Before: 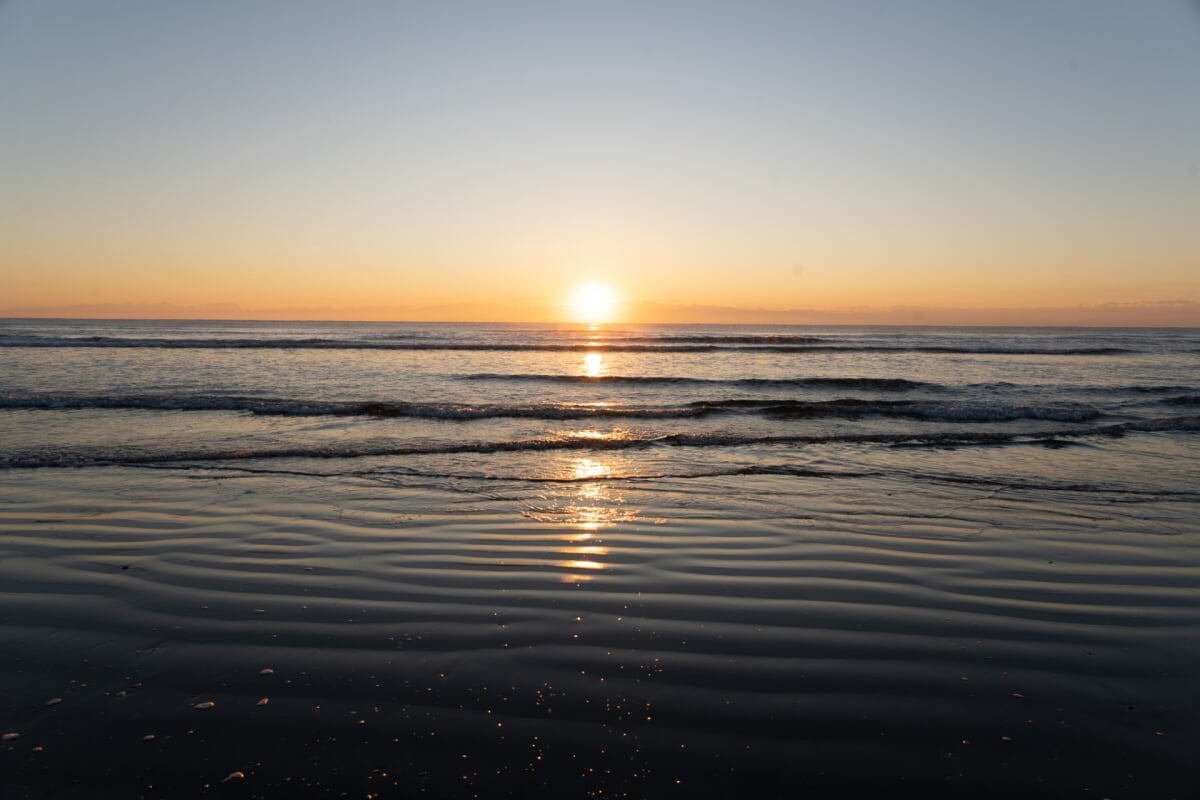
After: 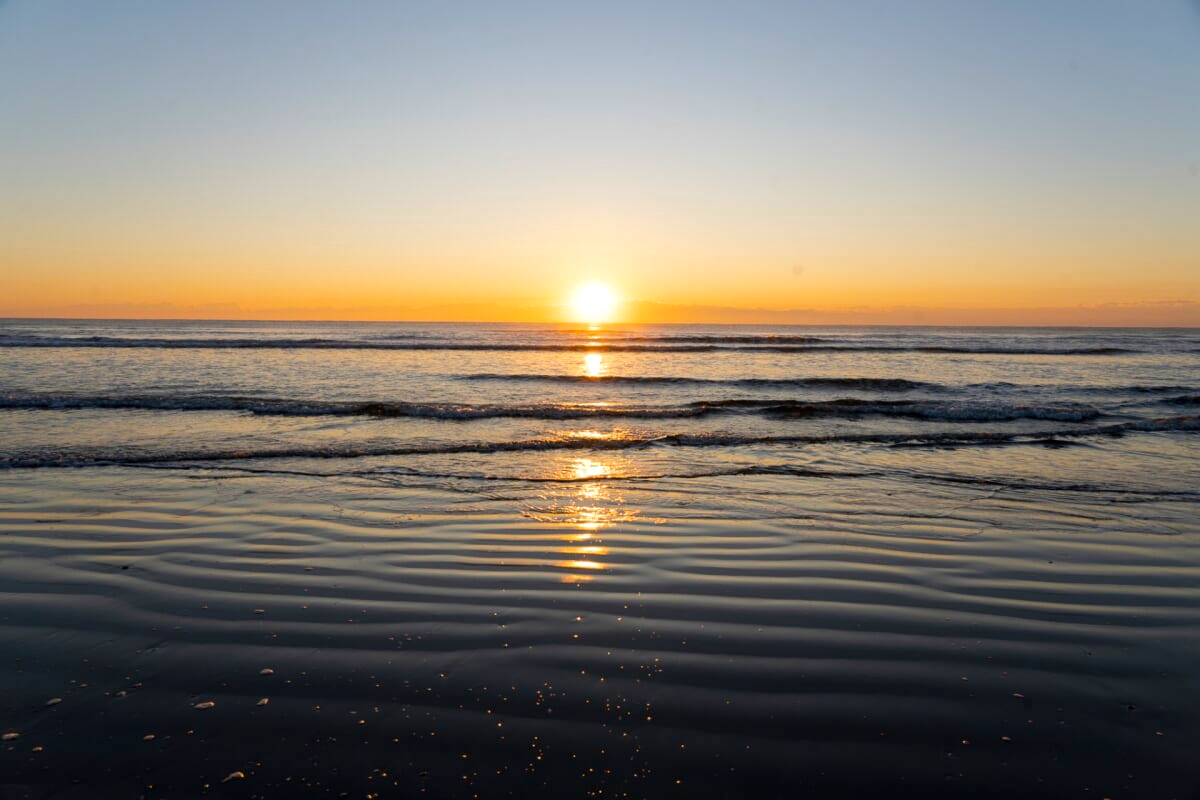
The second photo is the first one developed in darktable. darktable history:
color balance rgb: perceptual saturation grading › global saturation 25%, perceptual brilliance grading › mid-tones 10%, perceptual brilliance grading › shadows 15%, global vibrance 20%
base curve: preserve colors none
local contrast: on, module defaults
